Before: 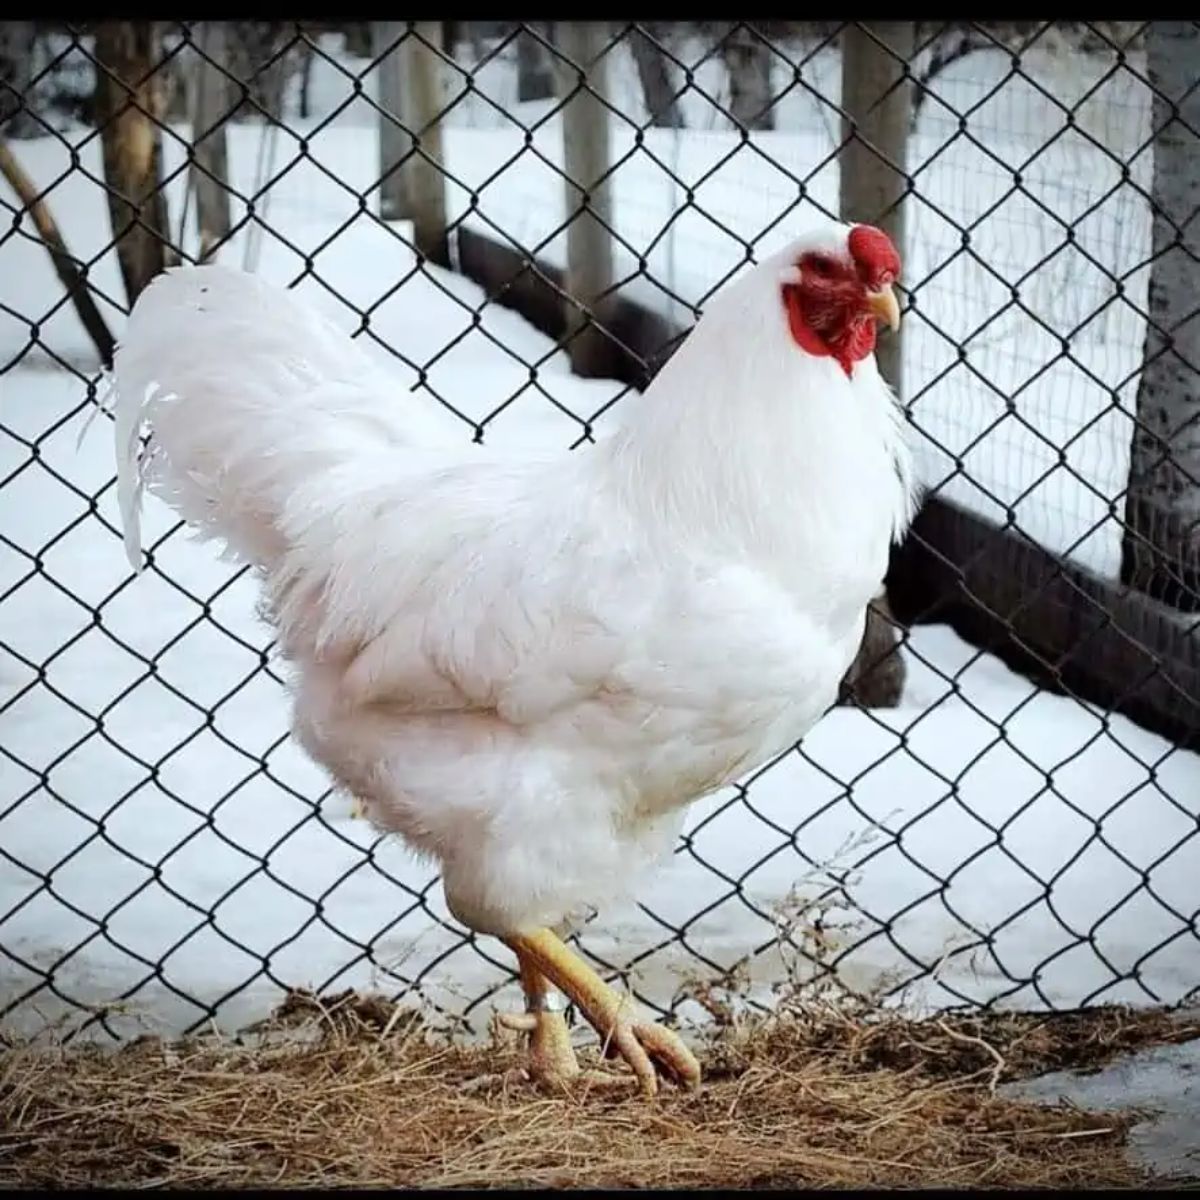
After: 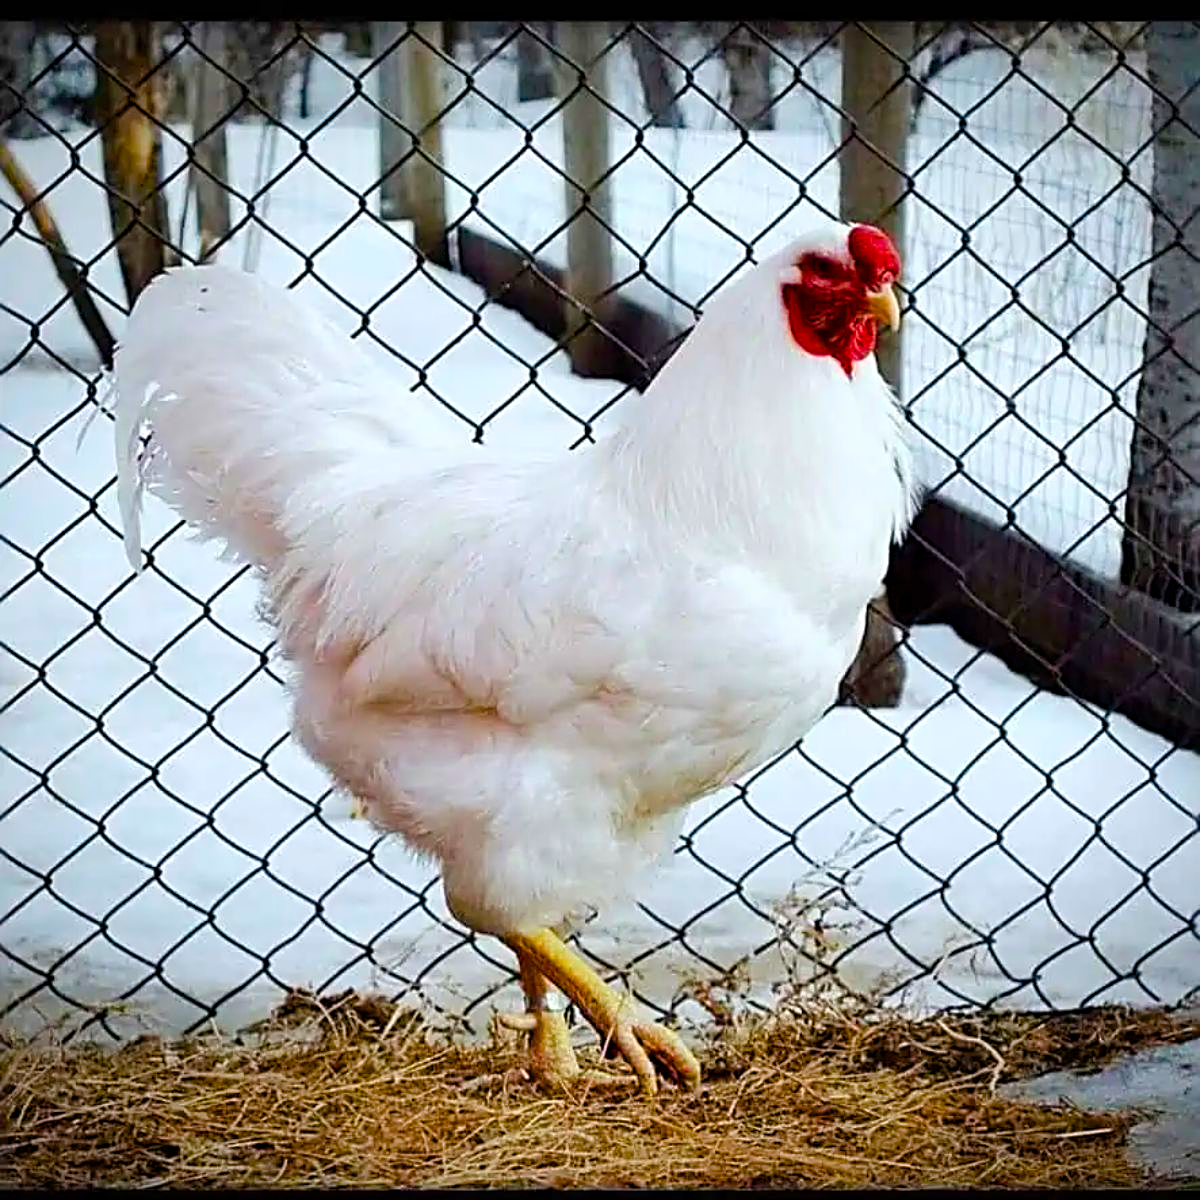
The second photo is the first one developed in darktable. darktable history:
color balance rgb: linear chroma grading › global chroma 24.92%, perceptual saturation grading › global saturation 20%, perceptual saturation grading › highlights -14.281%, perceptual saturation grading › shadows 50.011%, global vibrance 20%
sharpen: radius 3.113
